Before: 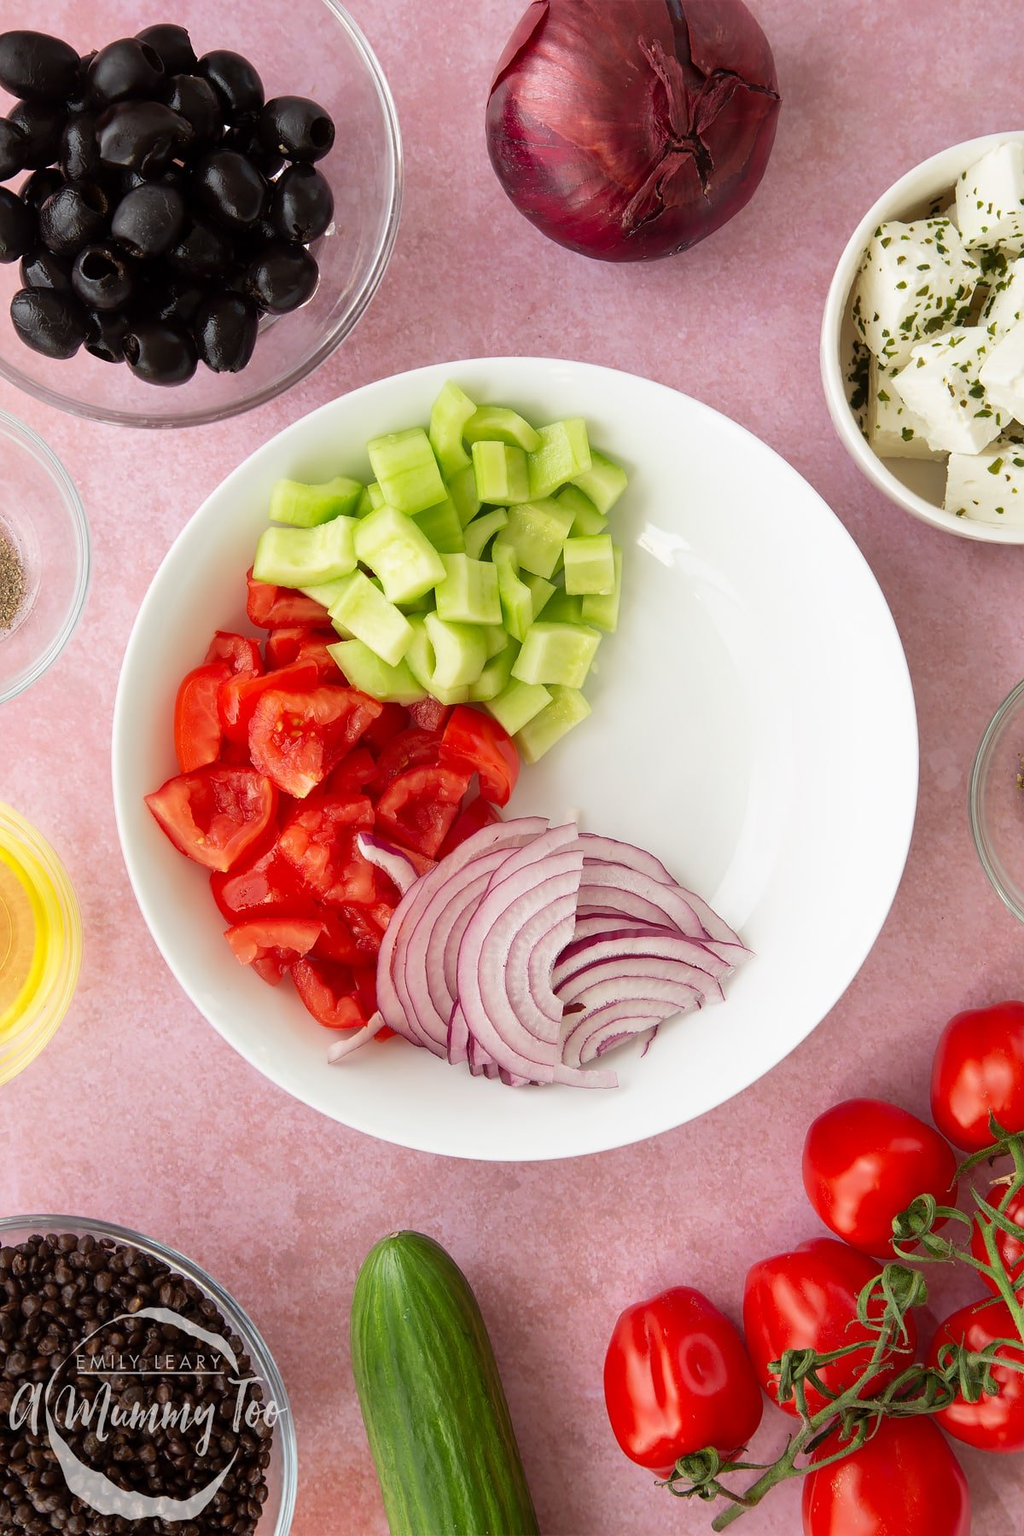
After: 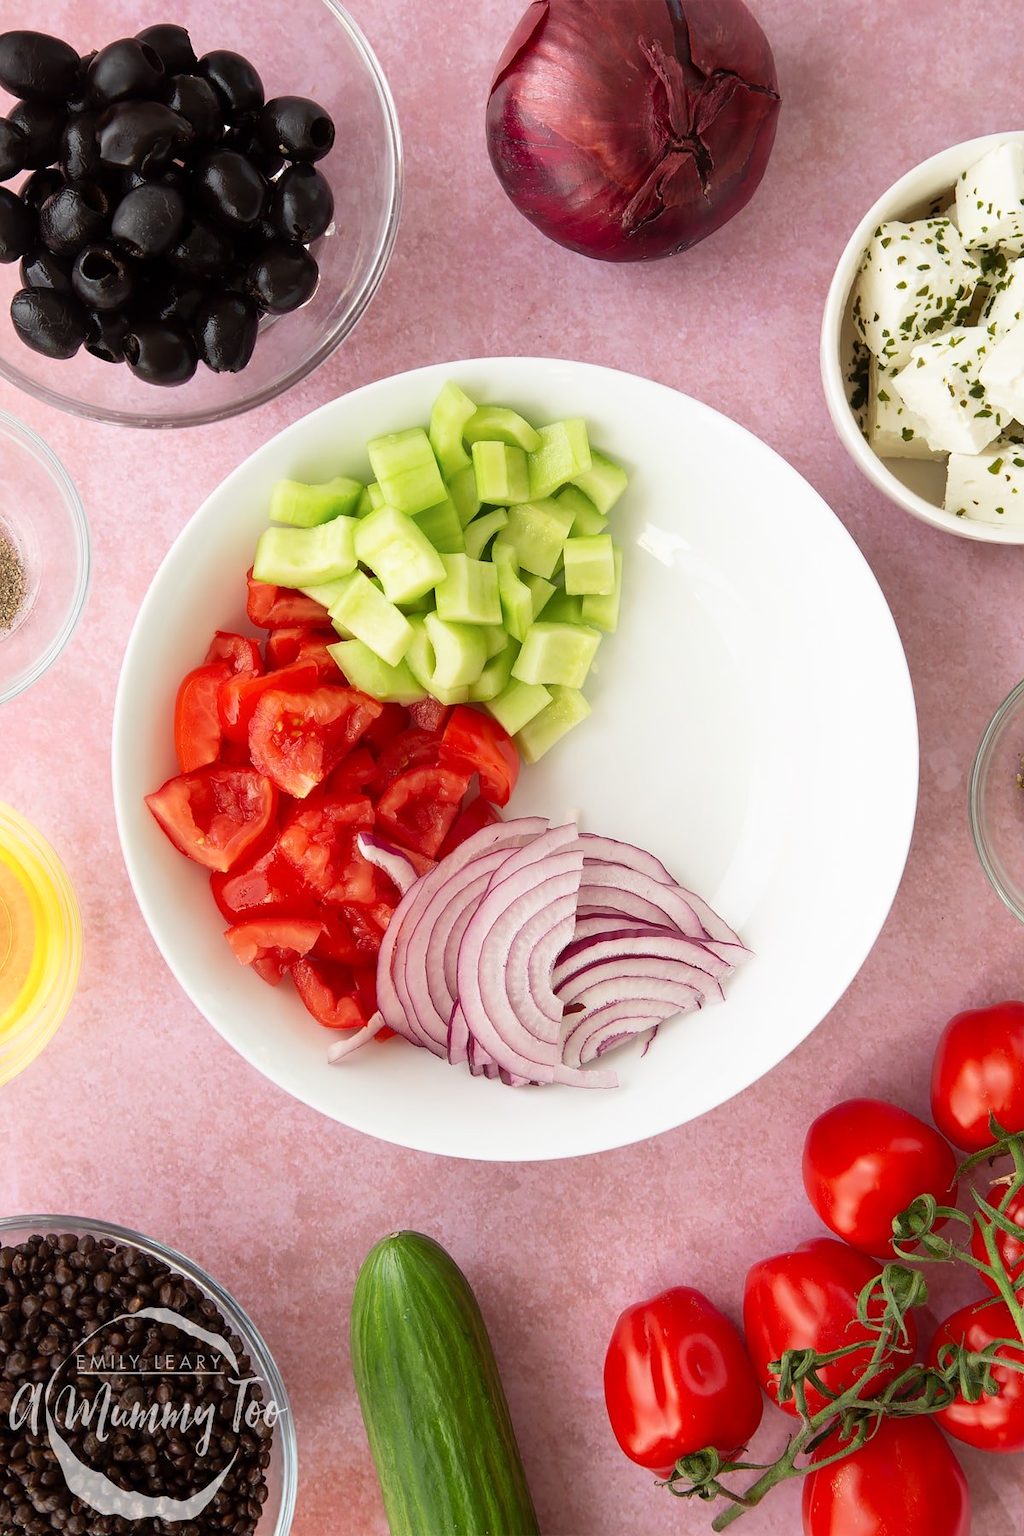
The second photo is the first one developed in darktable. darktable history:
shadows and highlights: shadows 0.949, highlights 40.2
